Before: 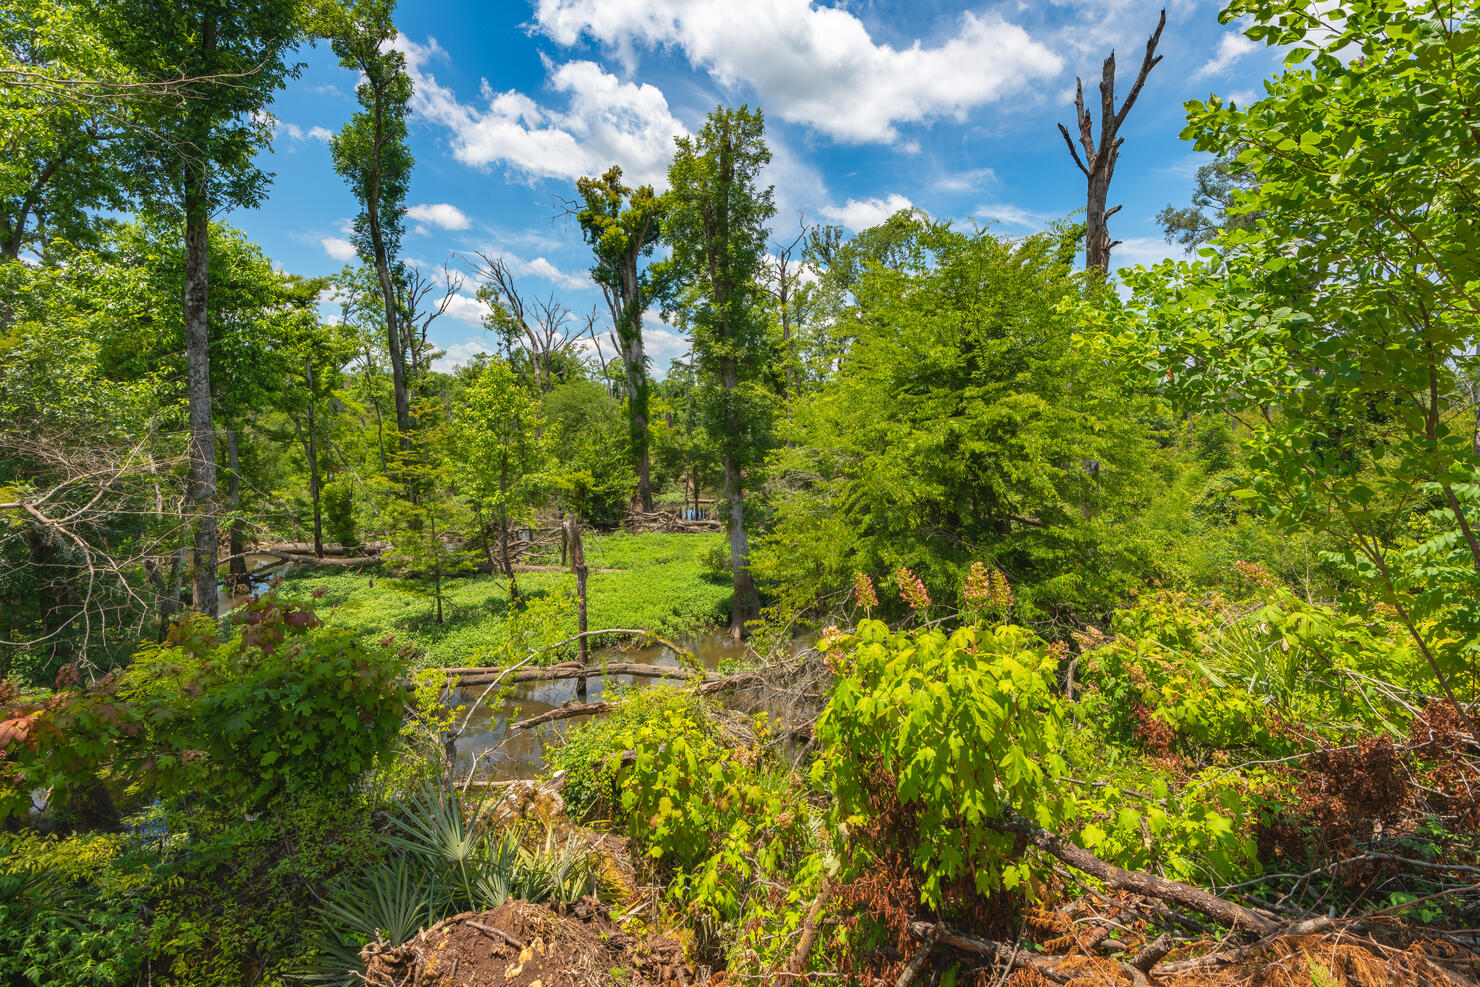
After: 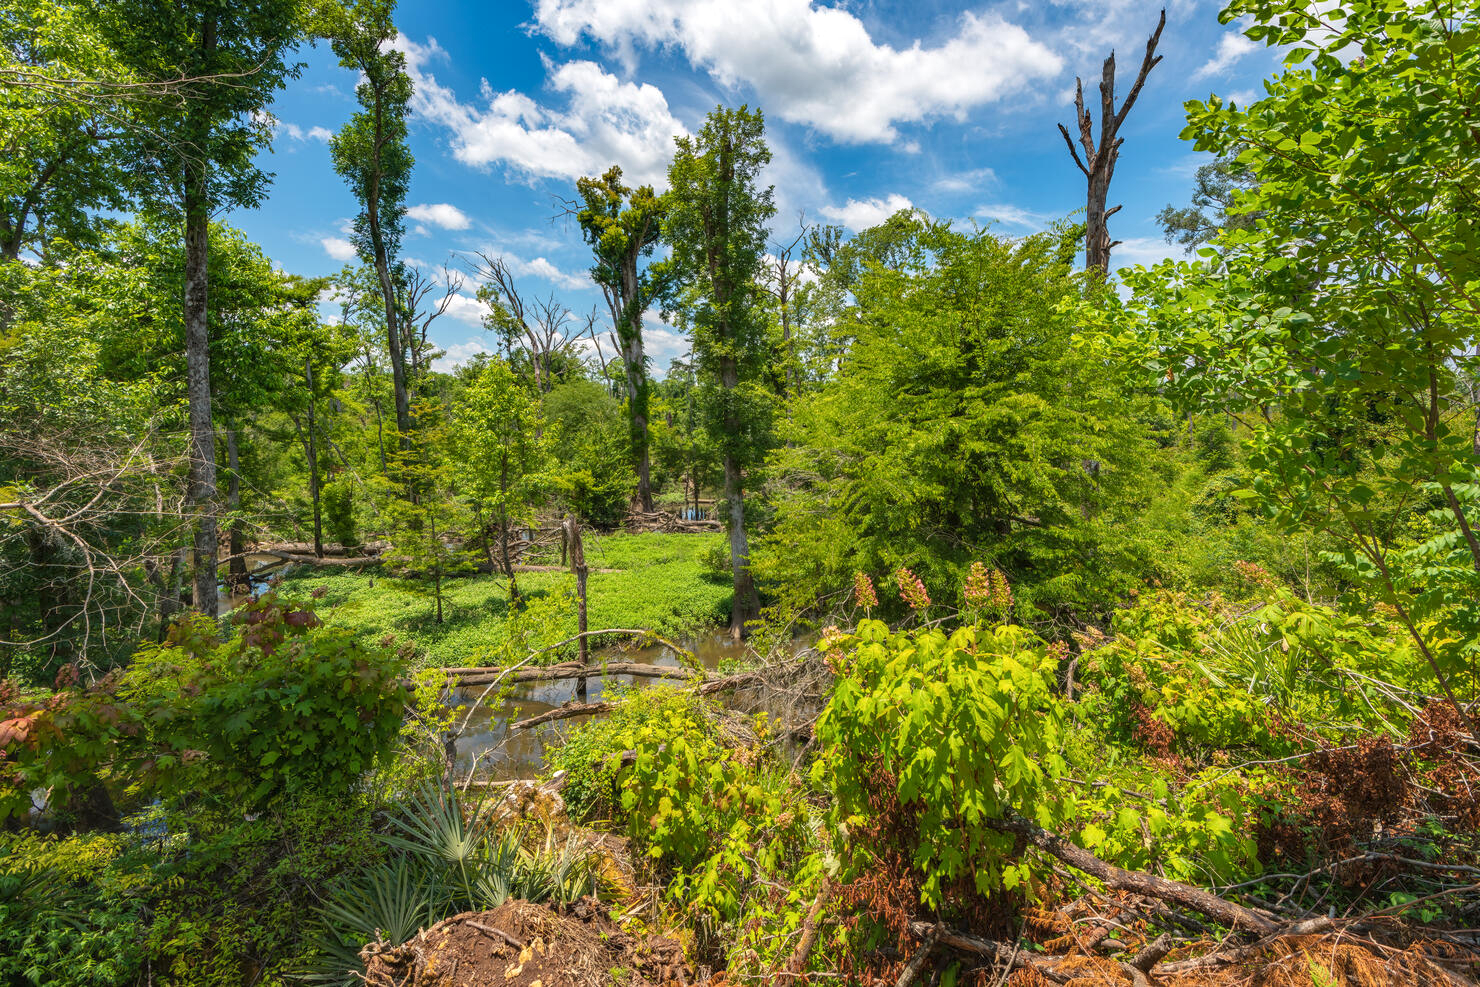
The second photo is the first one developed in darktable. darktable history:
local contrast: highlights 101%, shadows 102%, detail 120%, midtone range 0.2
